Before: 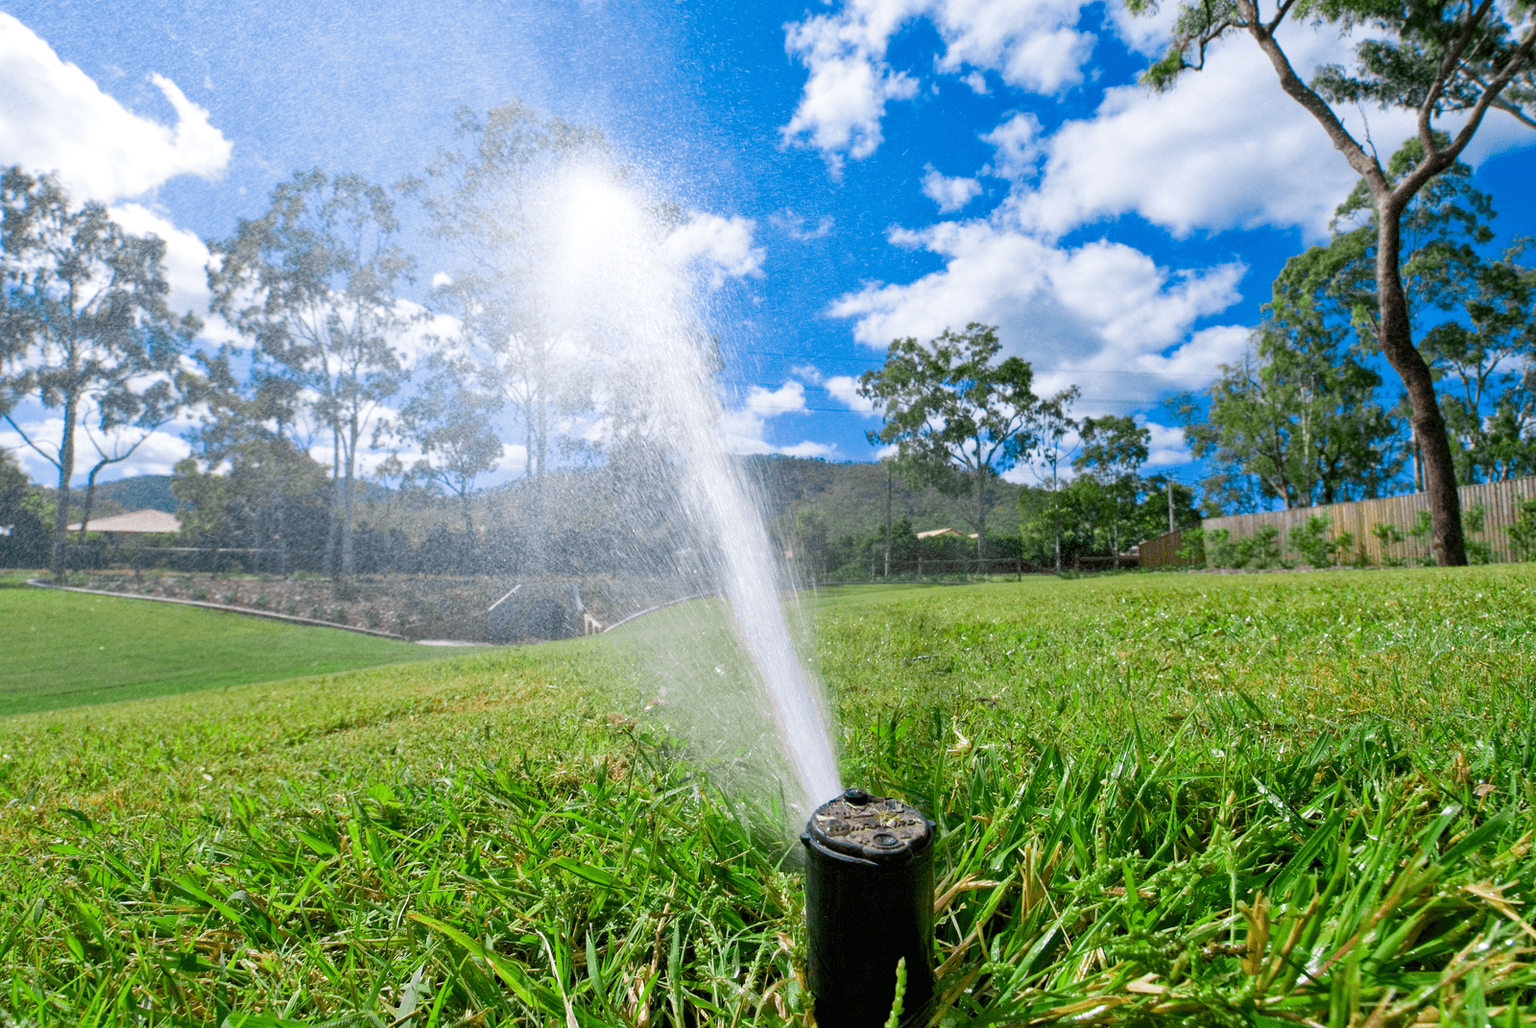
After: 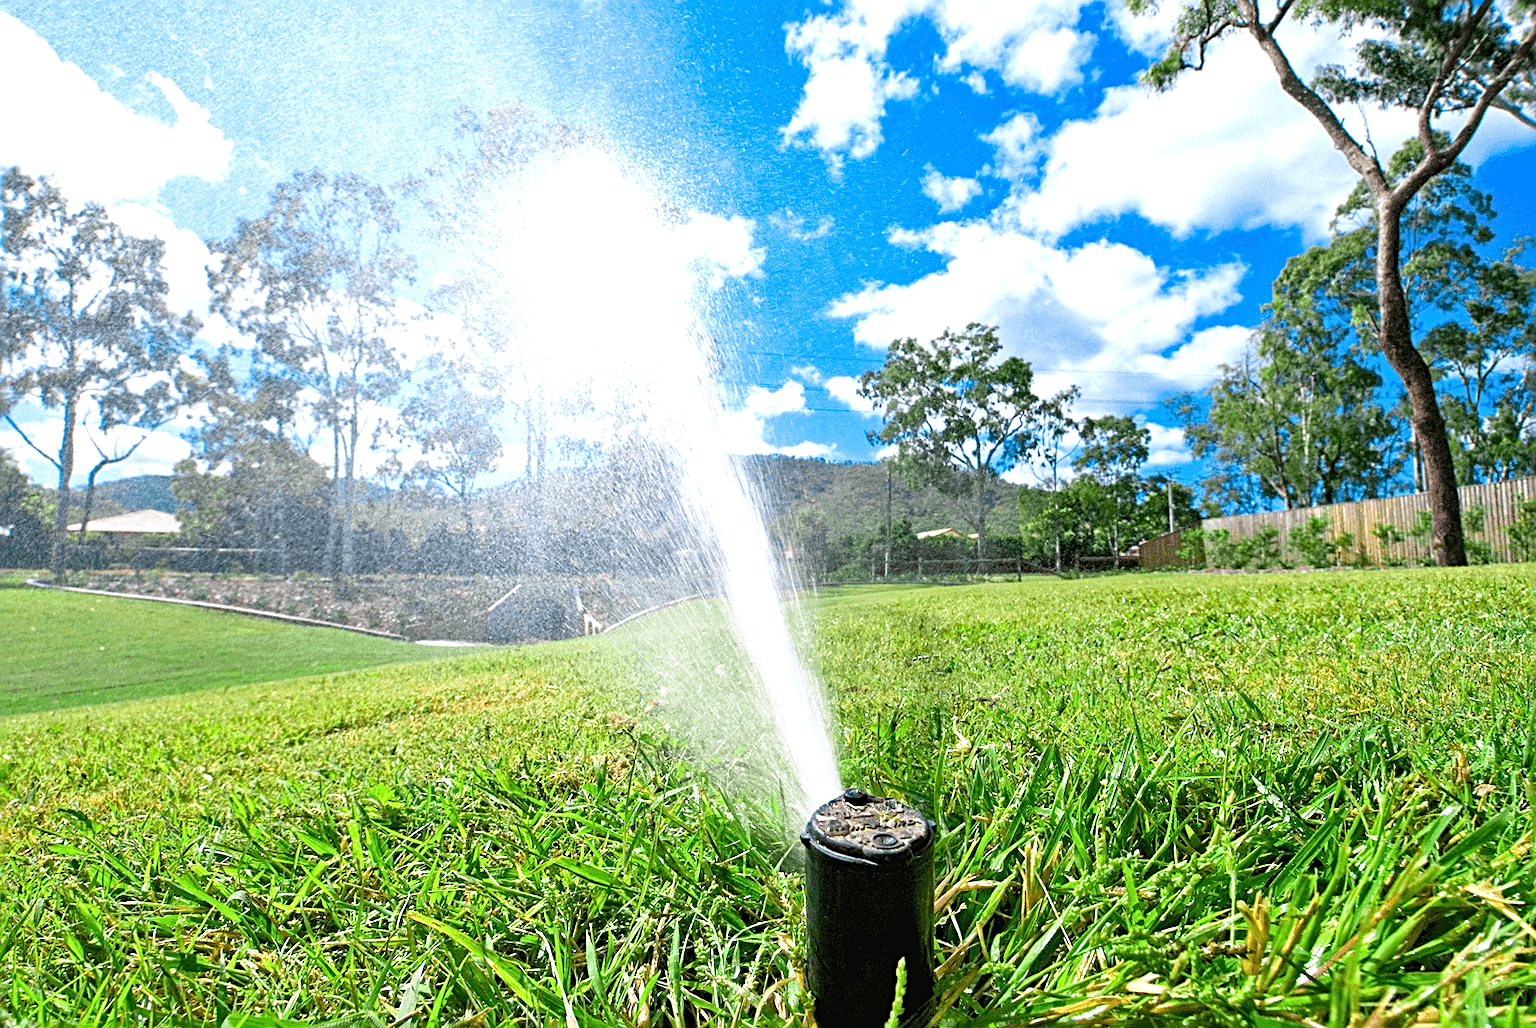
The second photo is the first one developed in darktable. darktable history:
exposure: black level correction 0, exposure 0.7 EV, compensate exposure bias true, compensate highlight preservation false
sharpen: radius 2.543, amount 0.636
